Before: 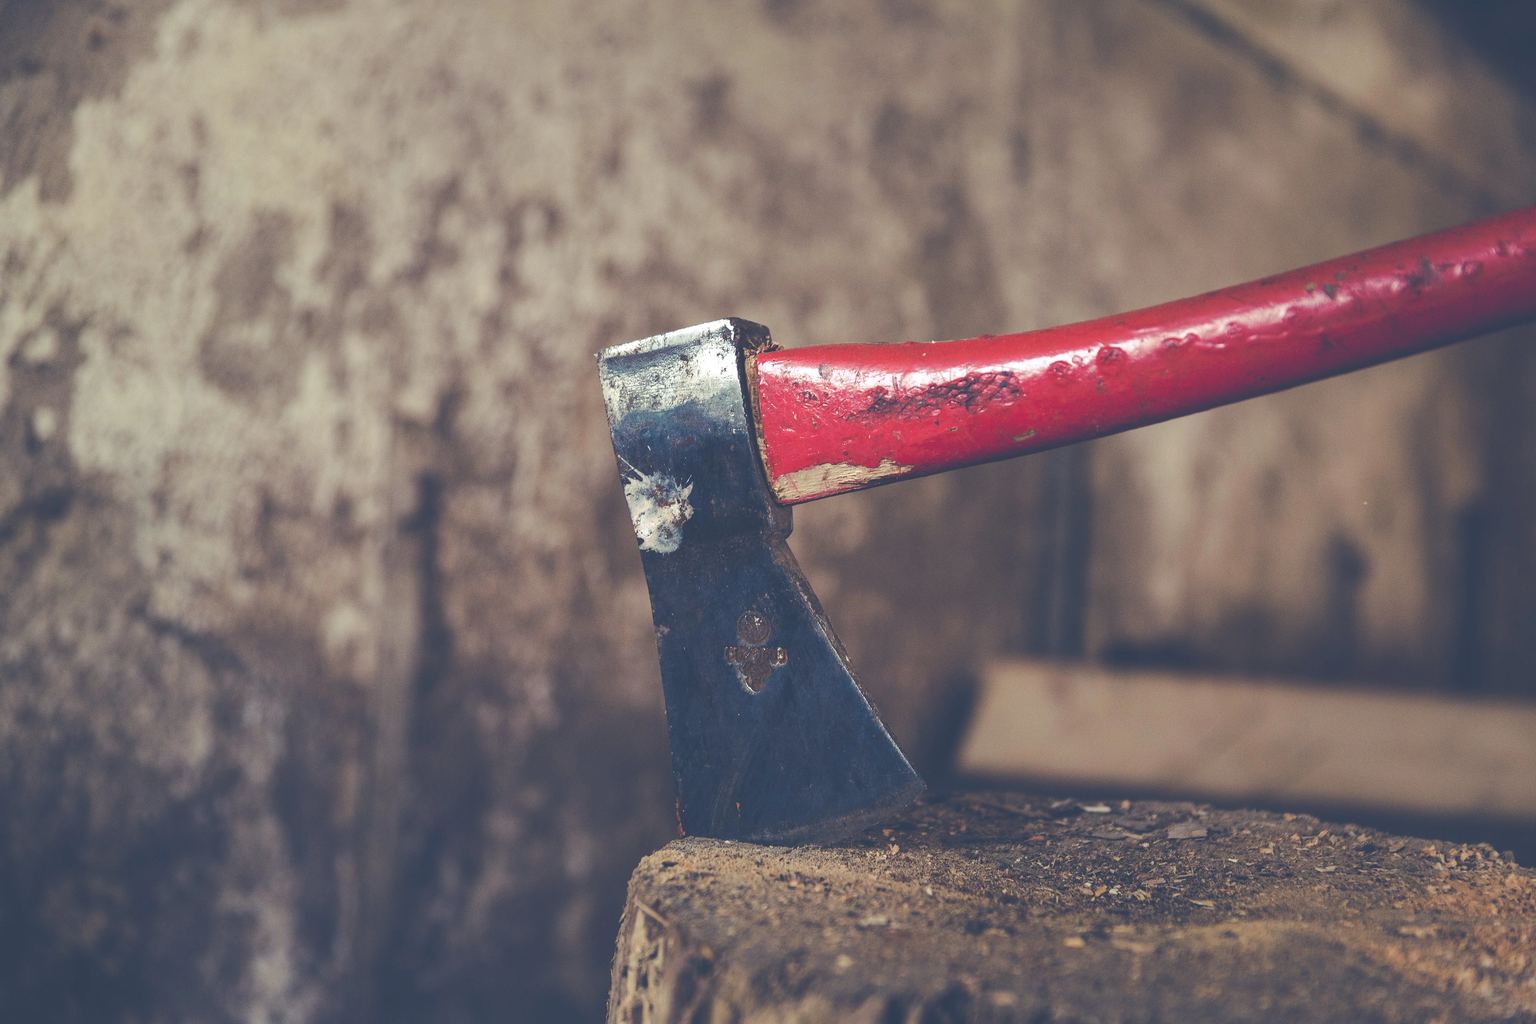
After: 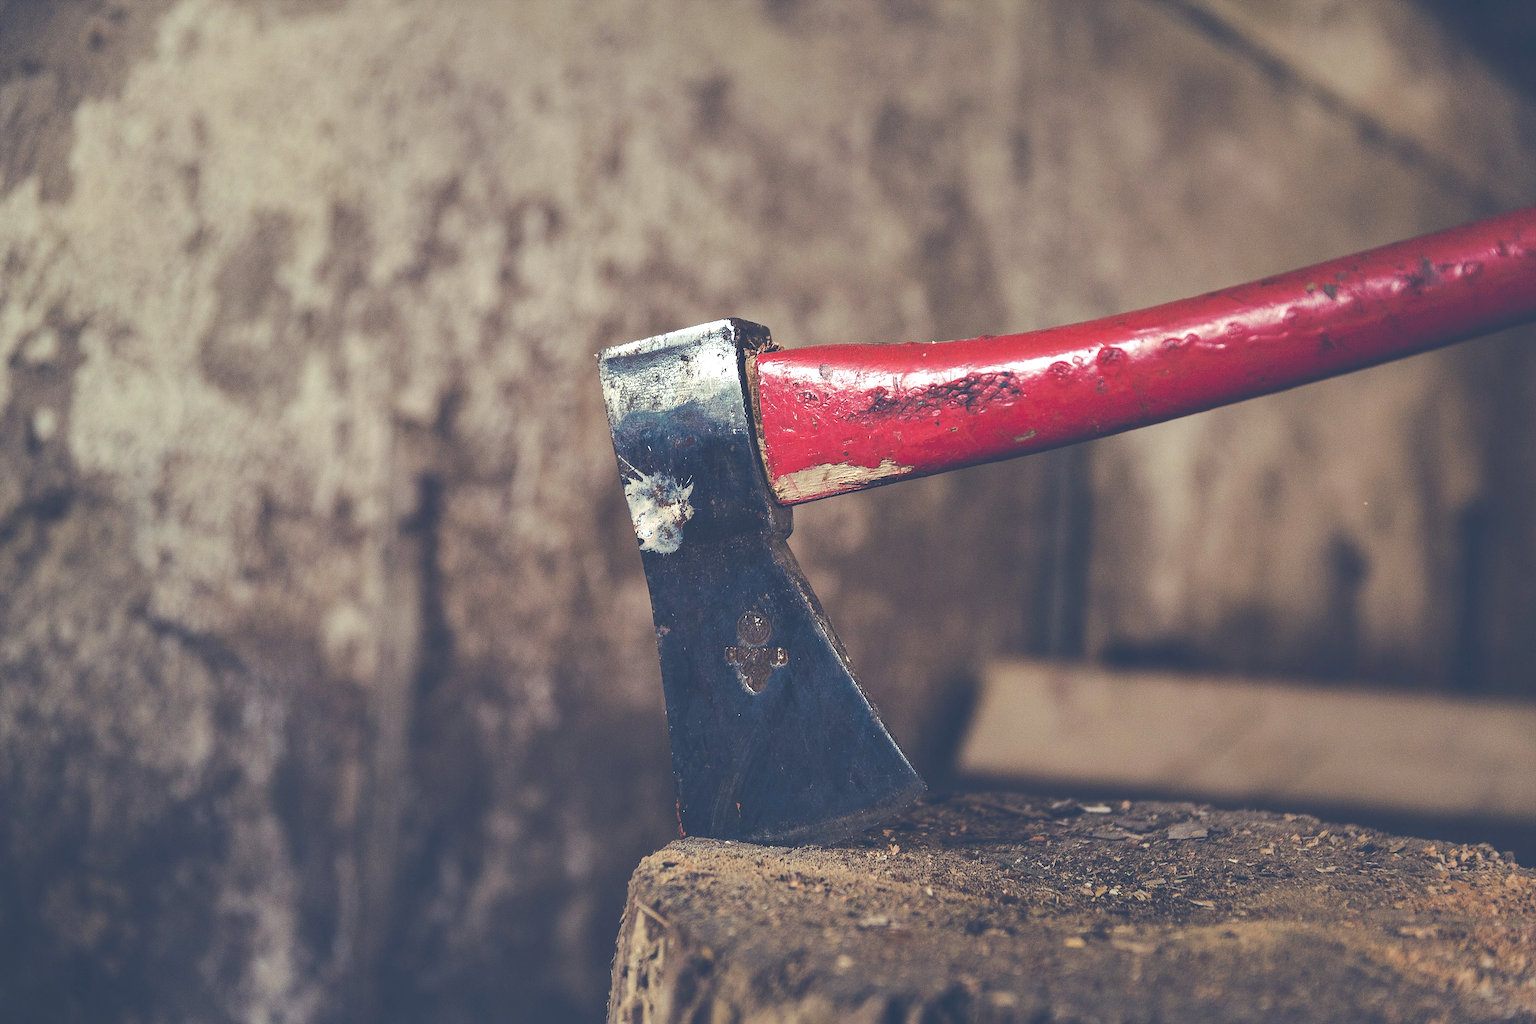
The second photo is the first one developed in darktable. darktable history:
levels: levels [0, 0.492, 0.984]
sharpen: on, module defaults
contrast equalizer: octaves 7, y [[0.6 ×6], [0.55 ×6], [0 ×6], [0 ×6], [0 ×6]], mix 0.2
